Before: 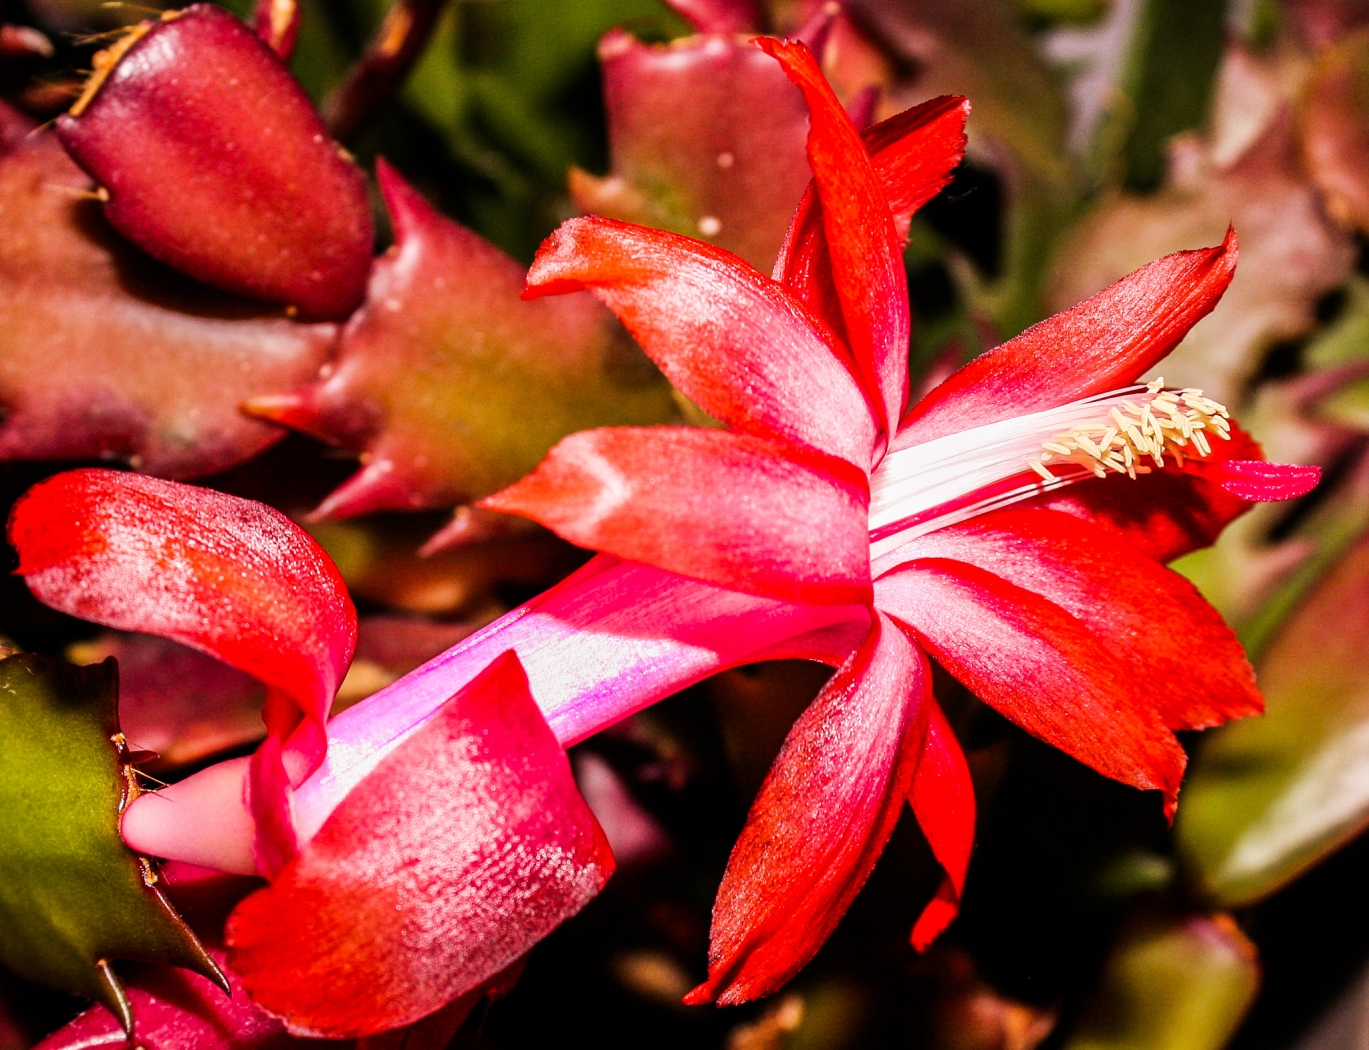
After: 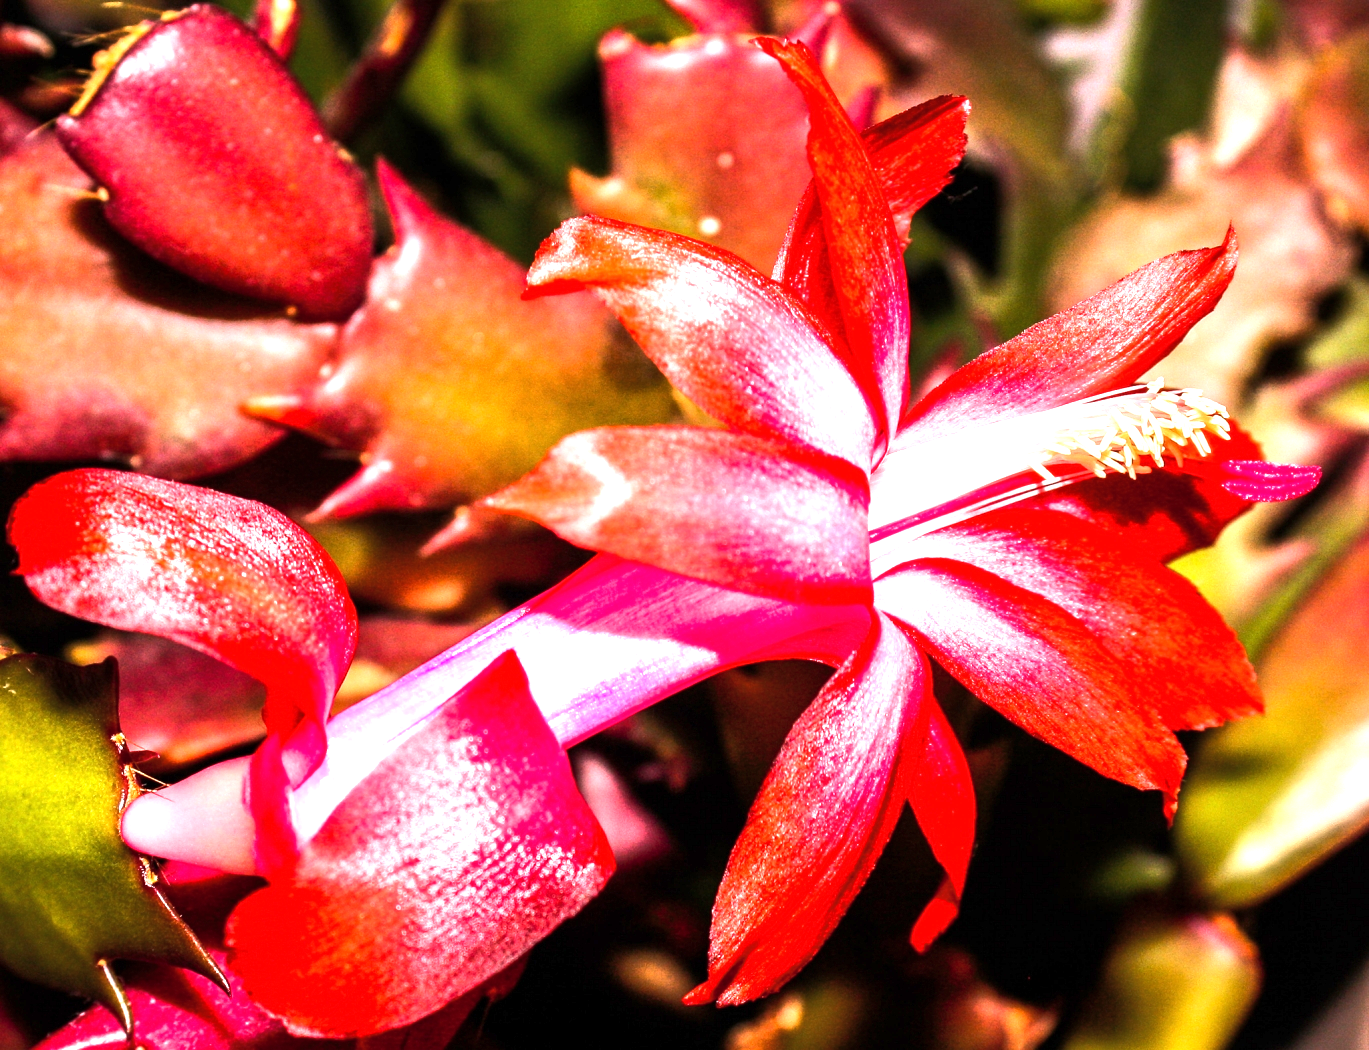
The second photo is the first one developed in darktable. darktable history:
shadows and highlights: shadows 43.06, highlights 6.94
exposure: exposure 0.6 EV, compensate highlight preservation false
tone equalizer: -8 EV 0.001 EV, -7 EV -0.002 EV, -6 EV 0.002 EV, -5 EV -0.03 EV, -4 EV -0.116 EV, -3 EV -0.169 EV, -2 EV 0.24 EV, -1 EV 0.702 EV, +0 EV 0.493 EV
